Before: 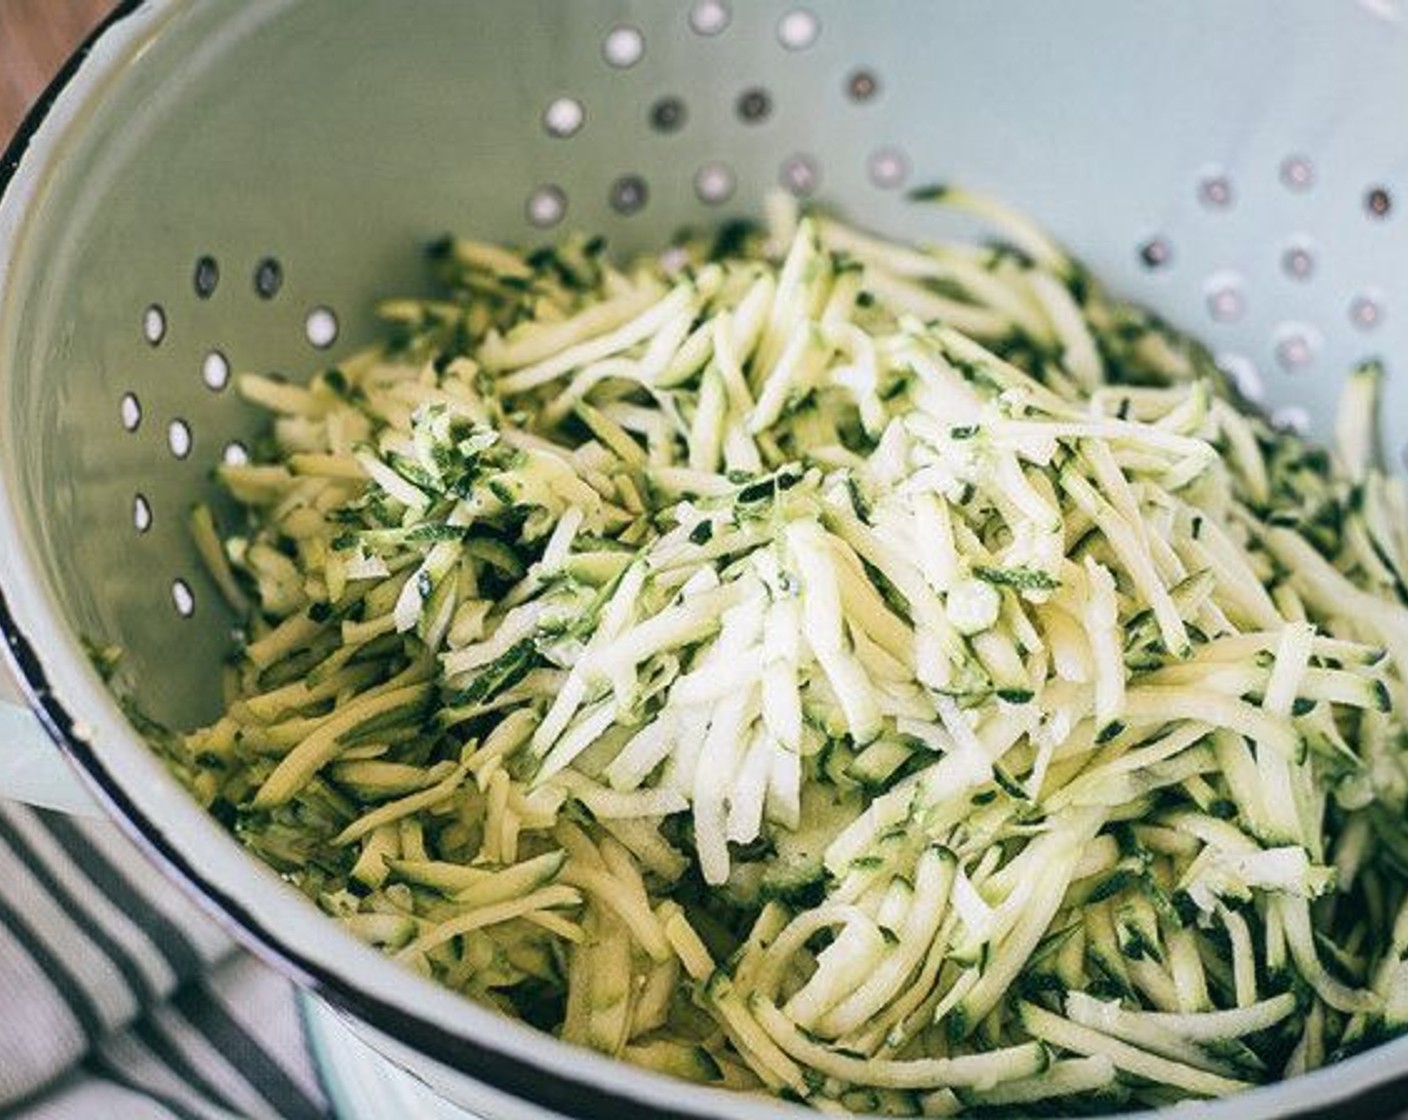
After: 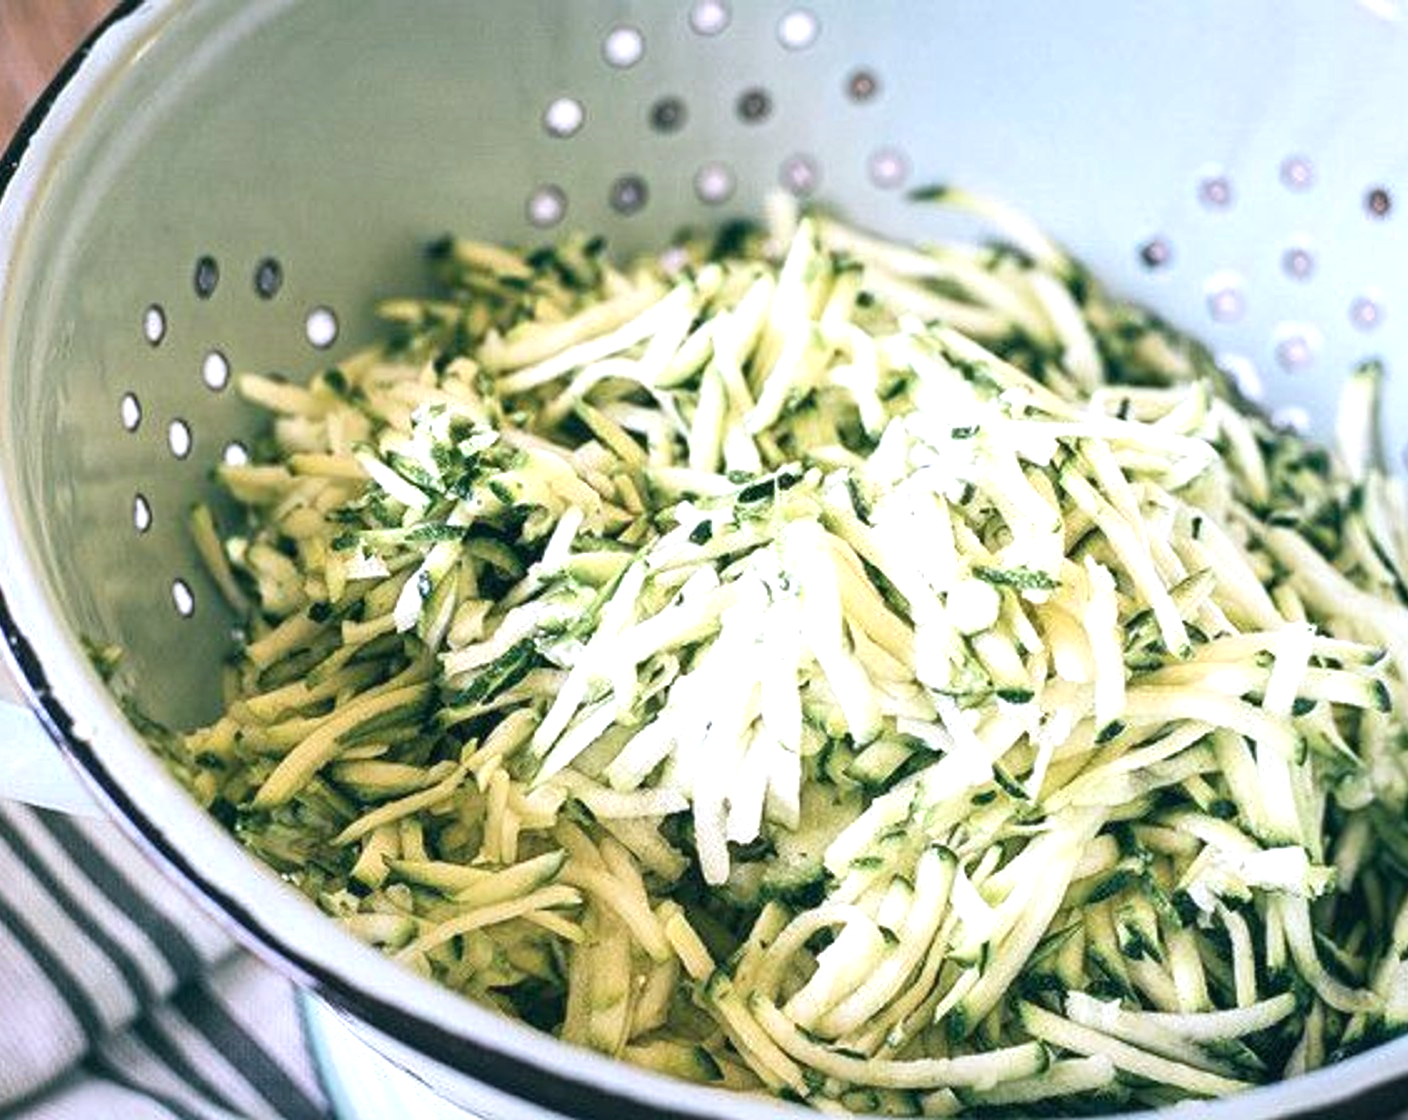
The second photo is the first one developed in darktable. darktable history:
color calibration: gray › normalize channels true, illuminant as shot in camera, x 0.358, y 0.373, temperature 4628.91 K, gamut compression 0.004
exposure: exposure 0.602 EV, compensate highlight preservation false
